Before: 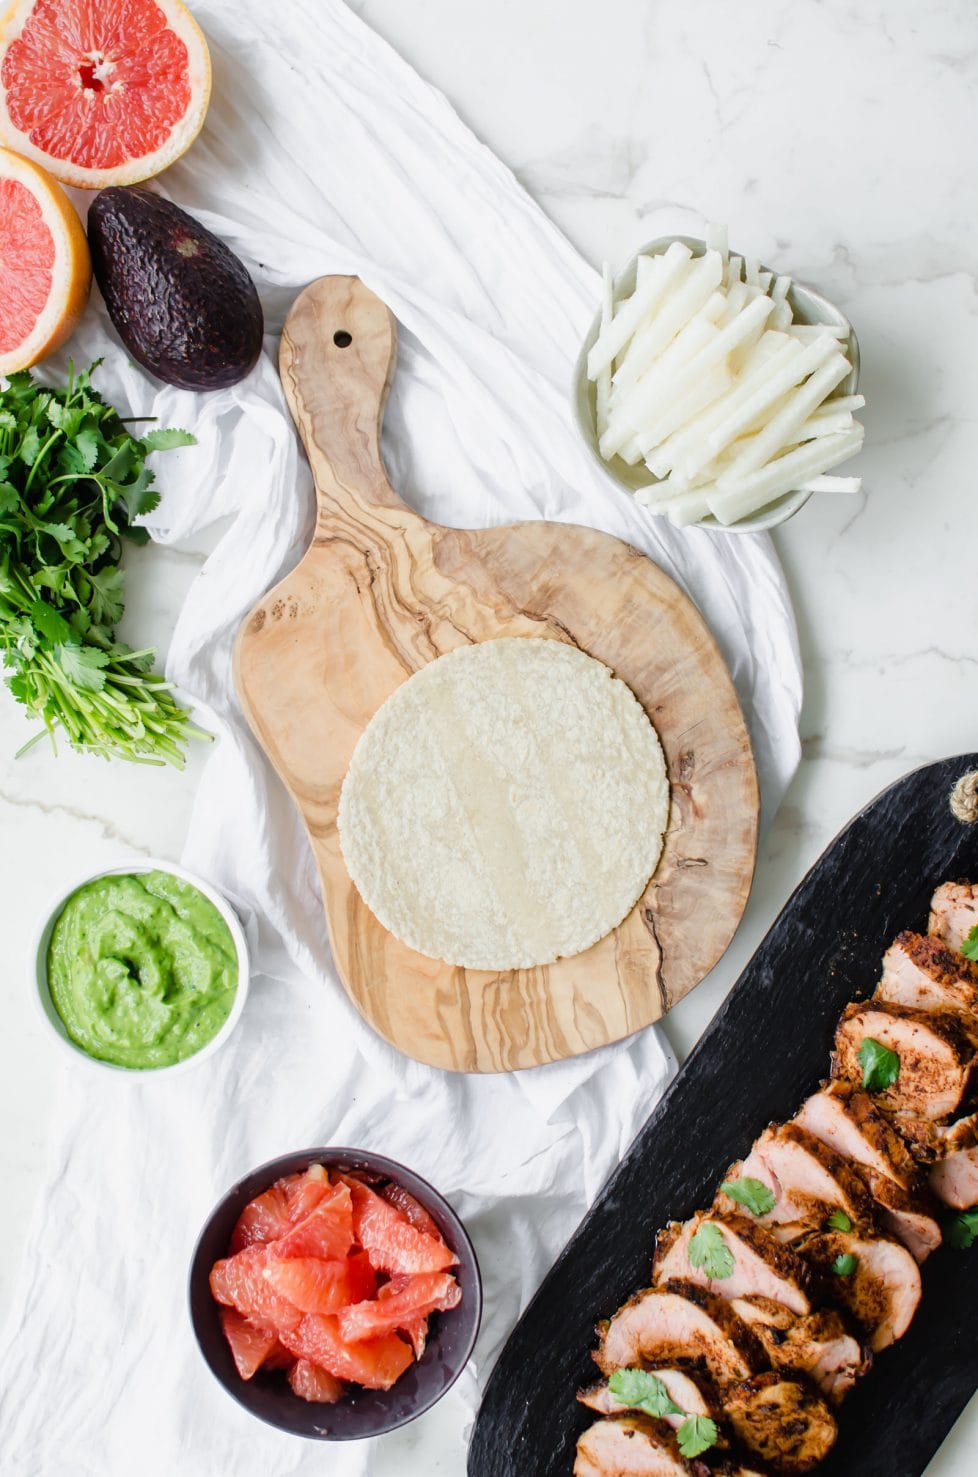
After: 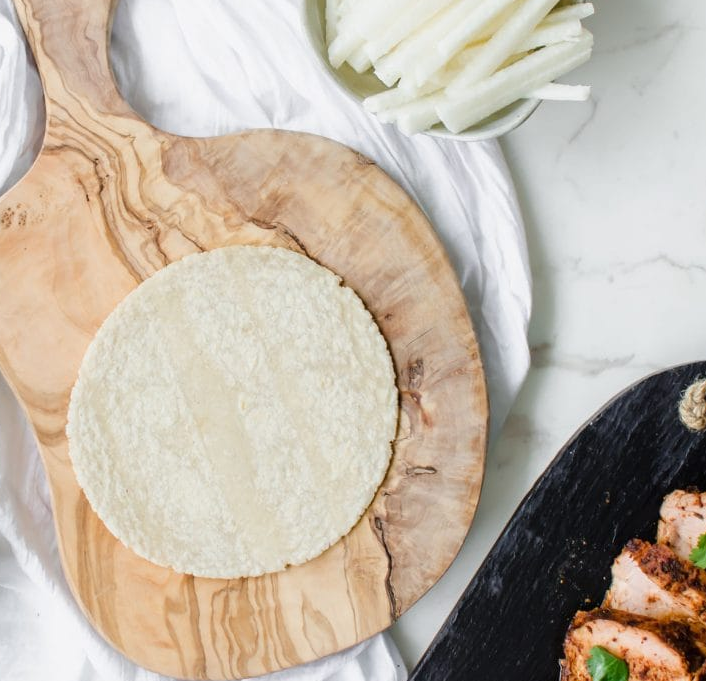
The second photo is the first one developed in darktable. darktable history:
crop and rotate: left 27.74%, top 26.664%, bottom 27.202%
